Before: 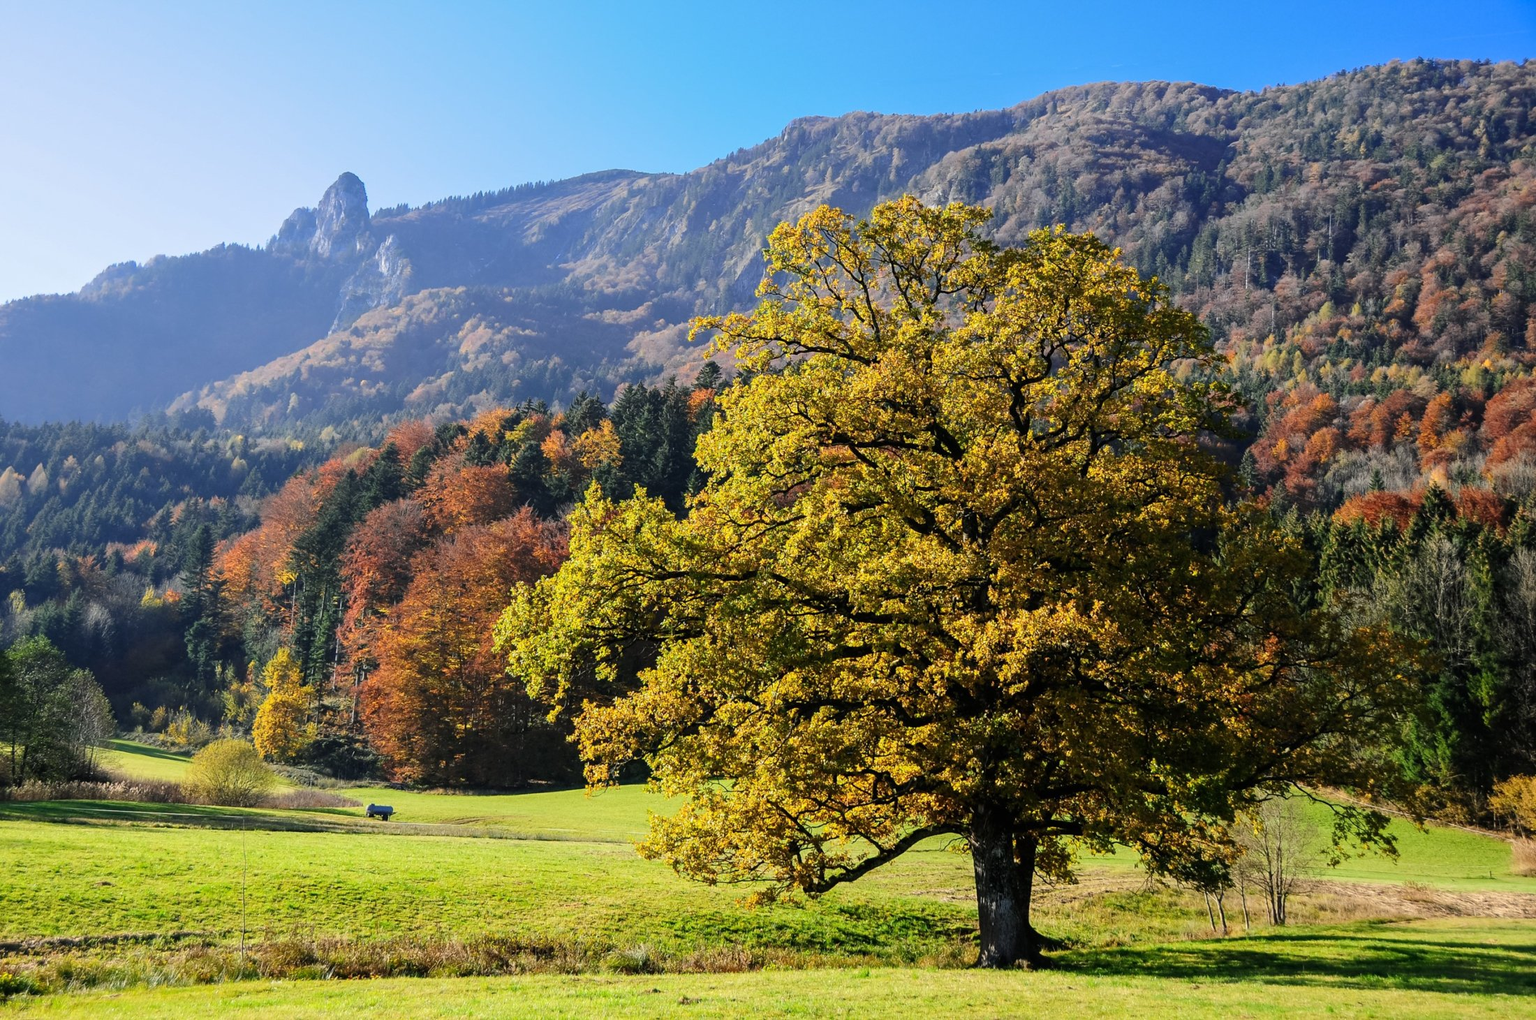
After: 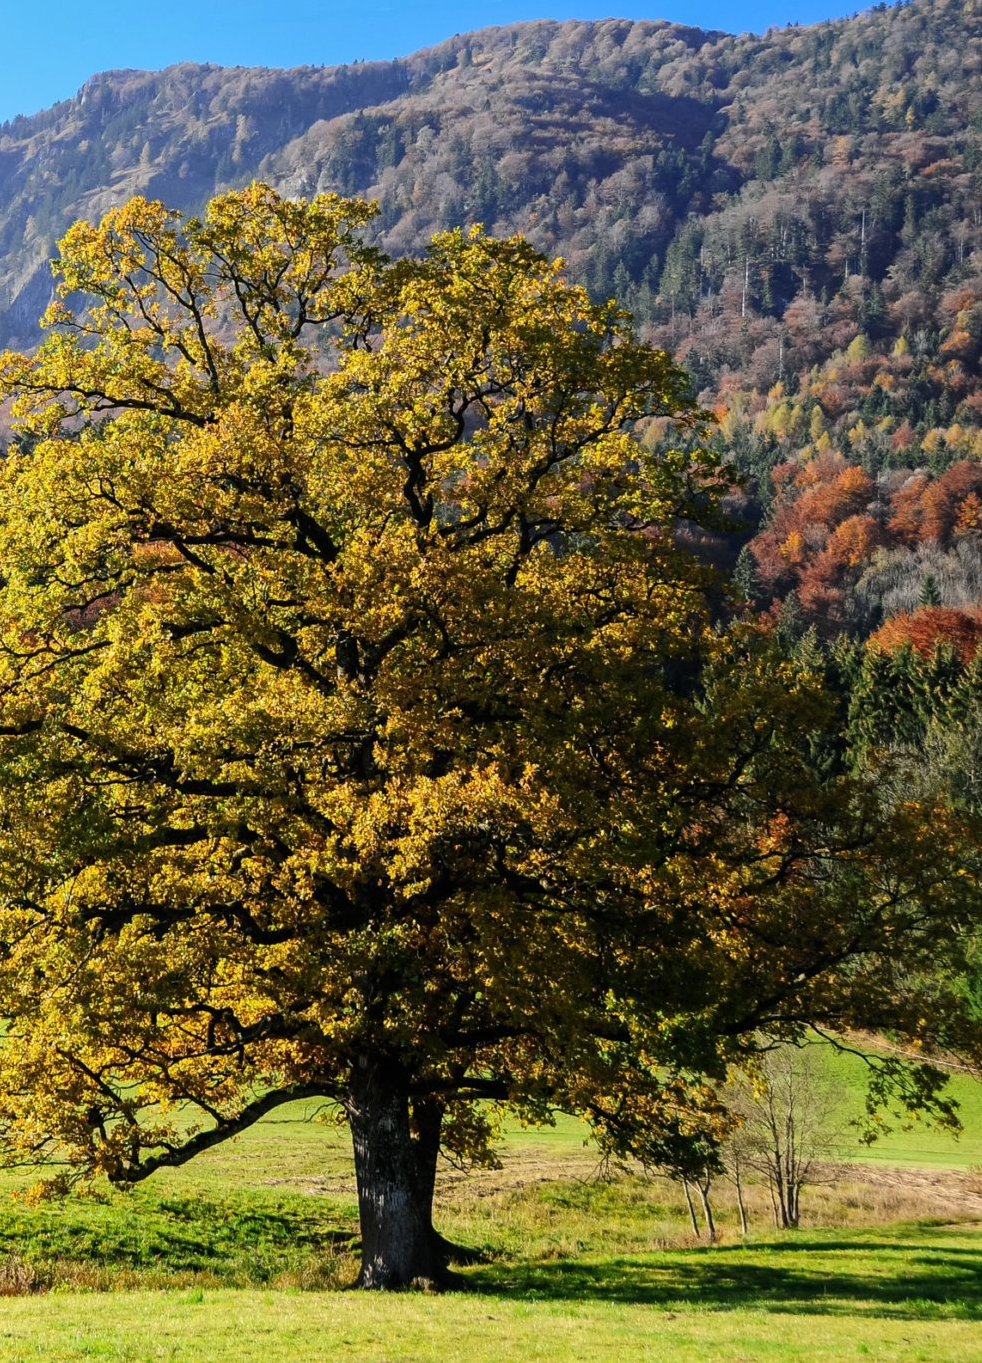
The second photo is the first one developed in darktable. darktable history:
tone equalizer: on, module defaults
crop: left 47.4%, top 6.641%, right 7.926%
exposure: compensate highlight preservation false
